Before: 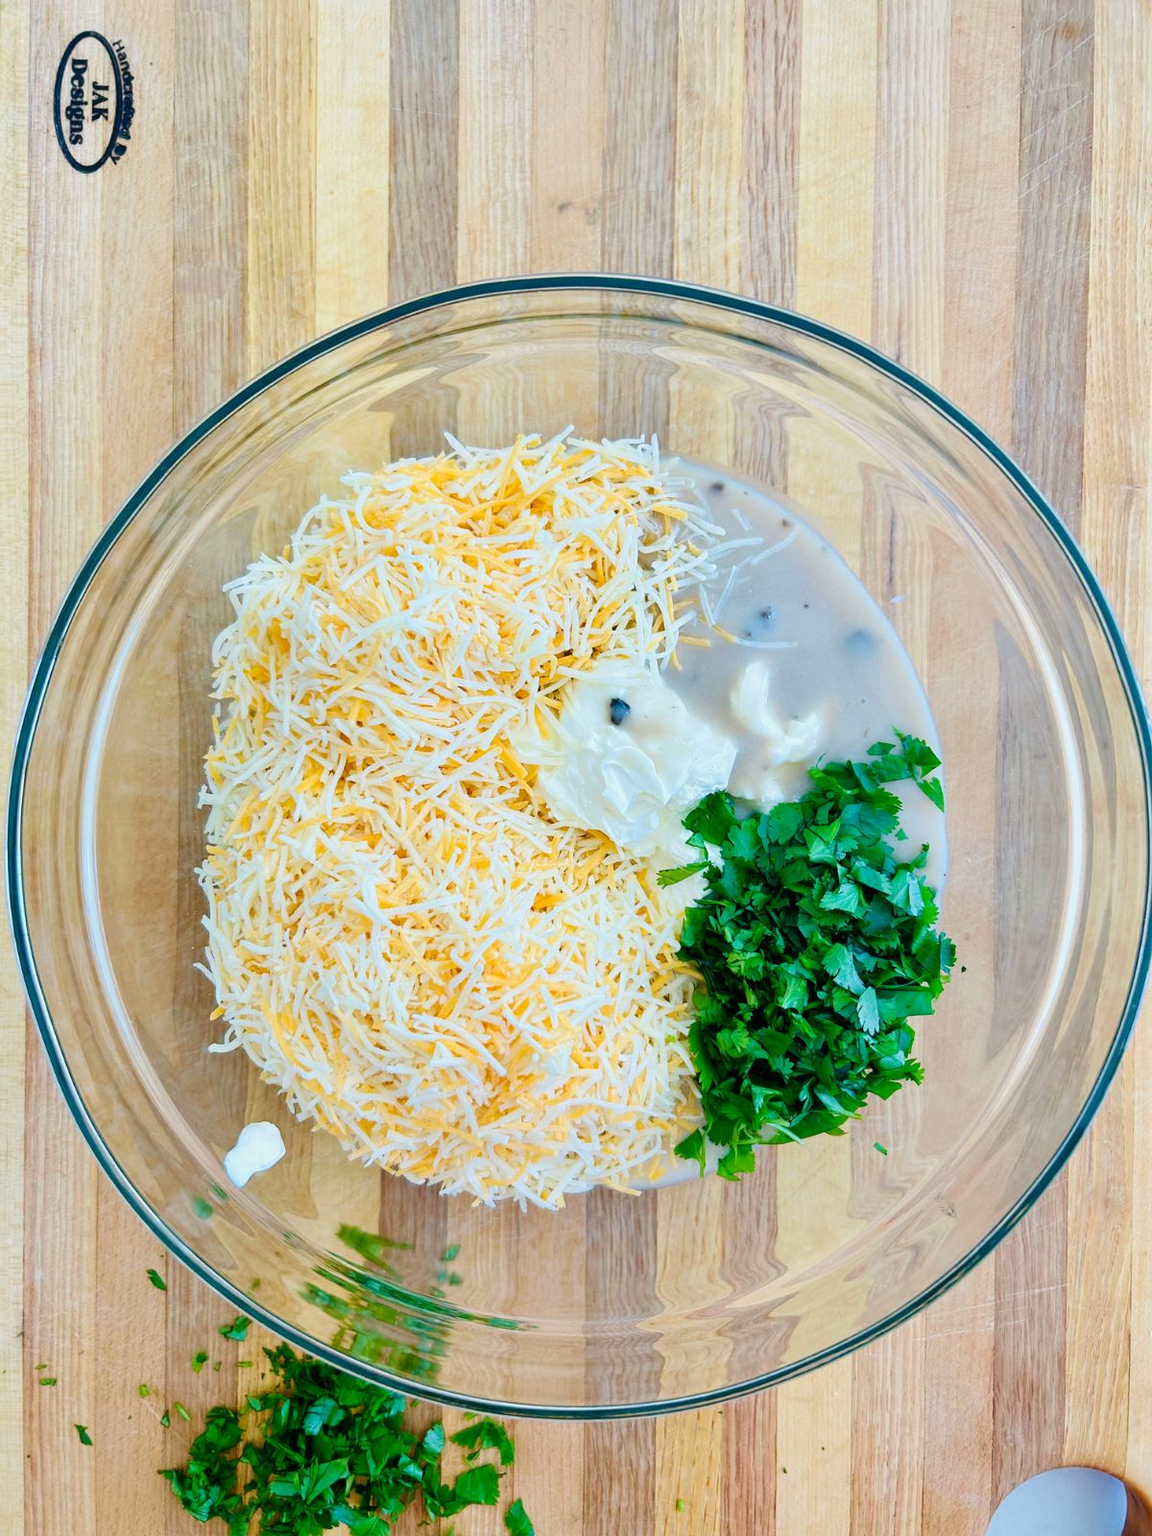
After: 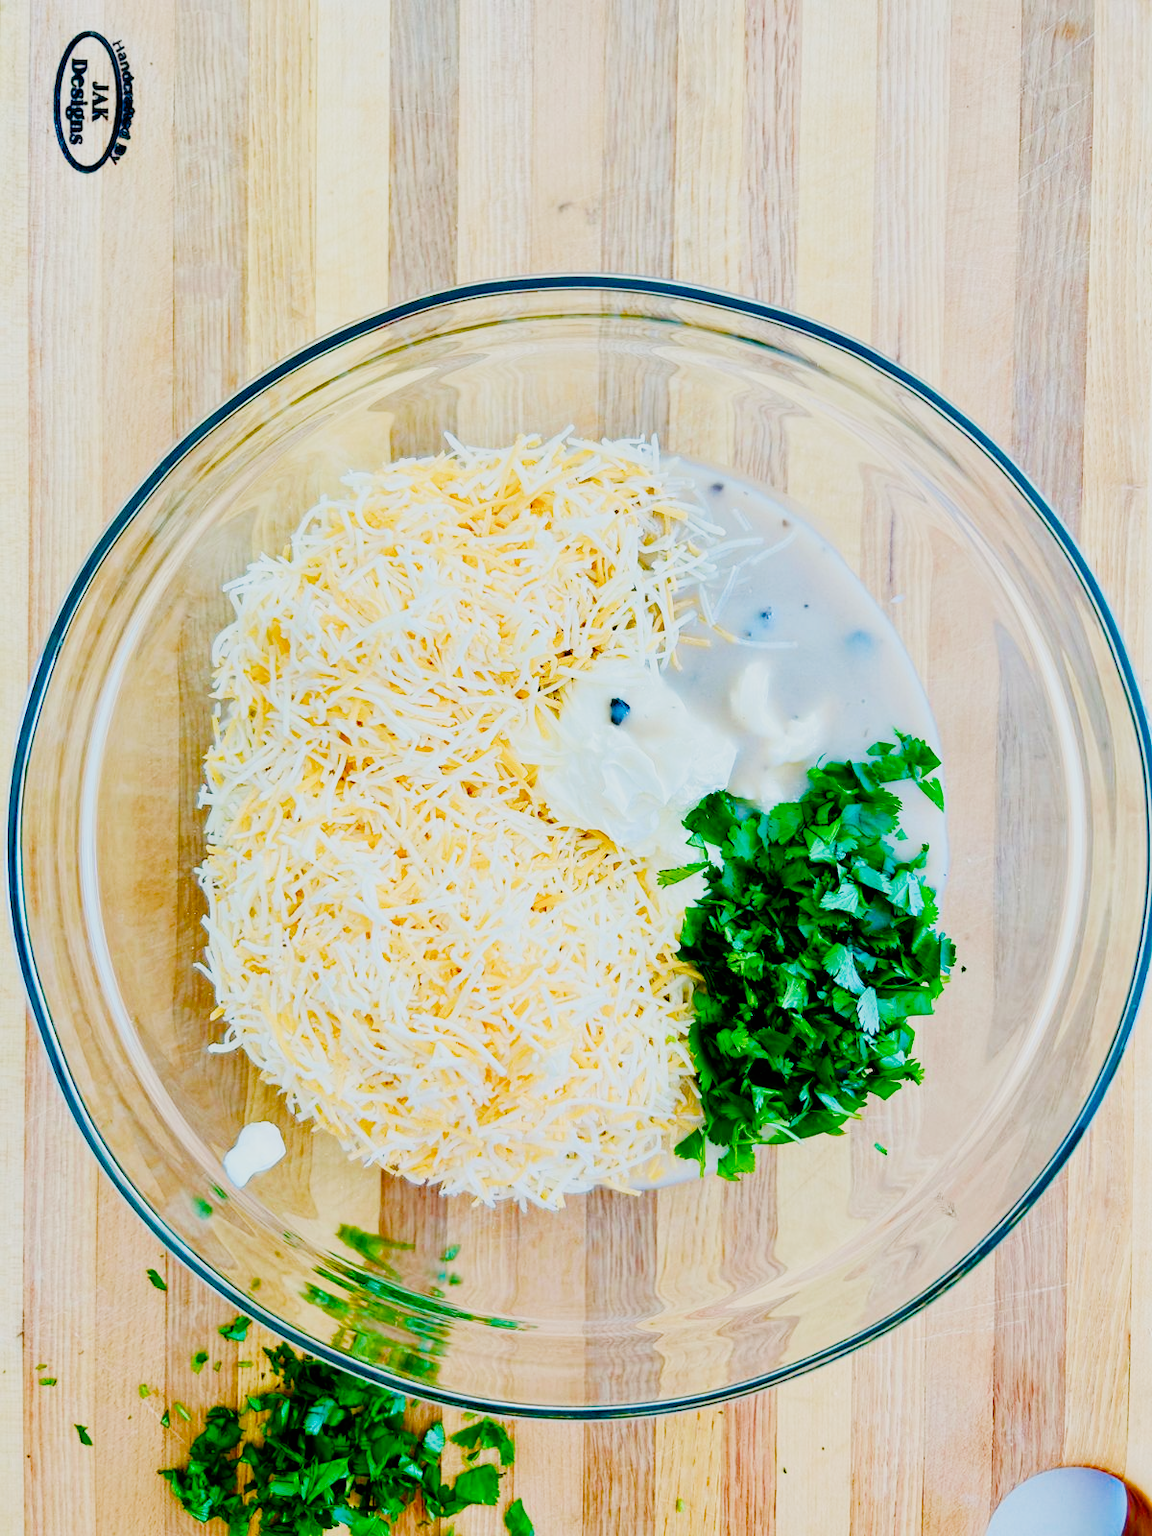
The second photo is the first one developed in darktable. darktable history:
color balance rgb: perceptual saturation grading › global saturation 24.773%, perceptual saturation grading › highlights -50.996%, perceptual saturation grading › mid-tones 19.809%, perceptual saturation grading › shadows 61.982%, global vibrance 19.39%
filmic rgb: black relative exposure -7.48 EV, white relative exposure 4.83 EV, hardness 3.4, preserve chrominance no, color science v3 (2019), use custom middle-gray values true
contrast brightness saturation: contrast 0.227, brightness 0.105, saturation 0.294
